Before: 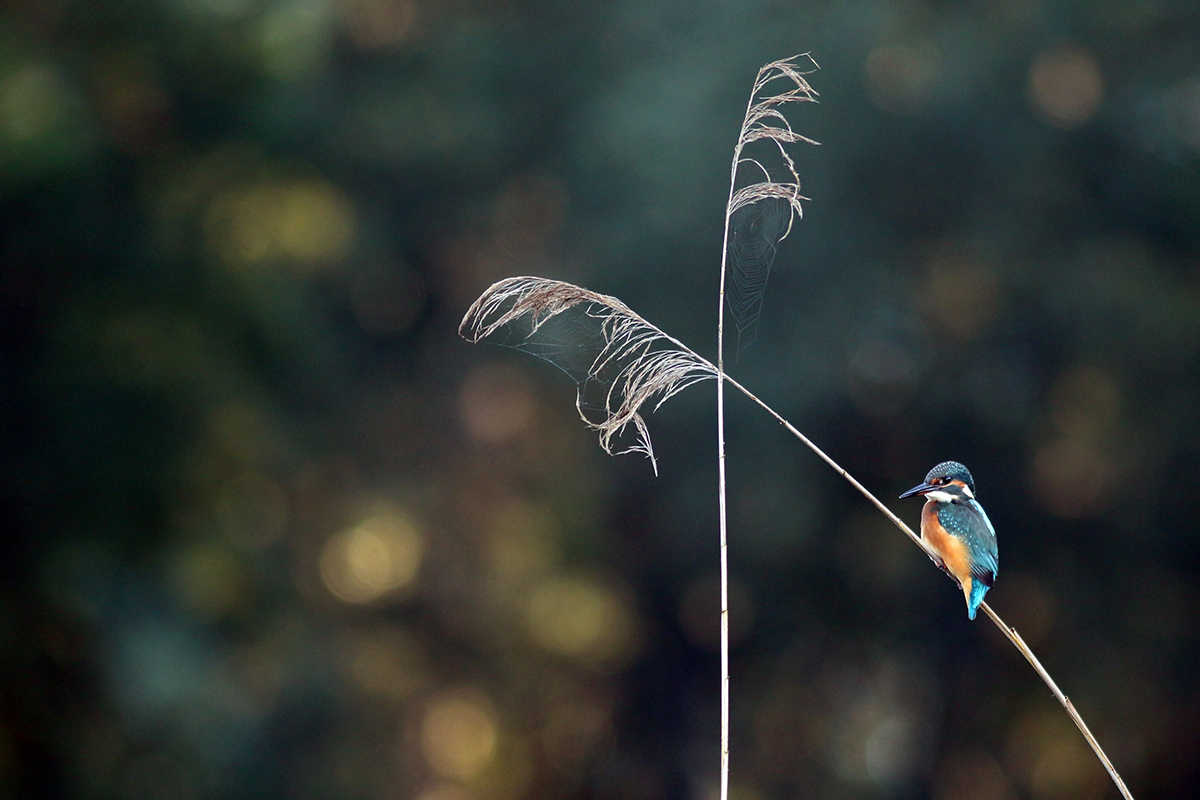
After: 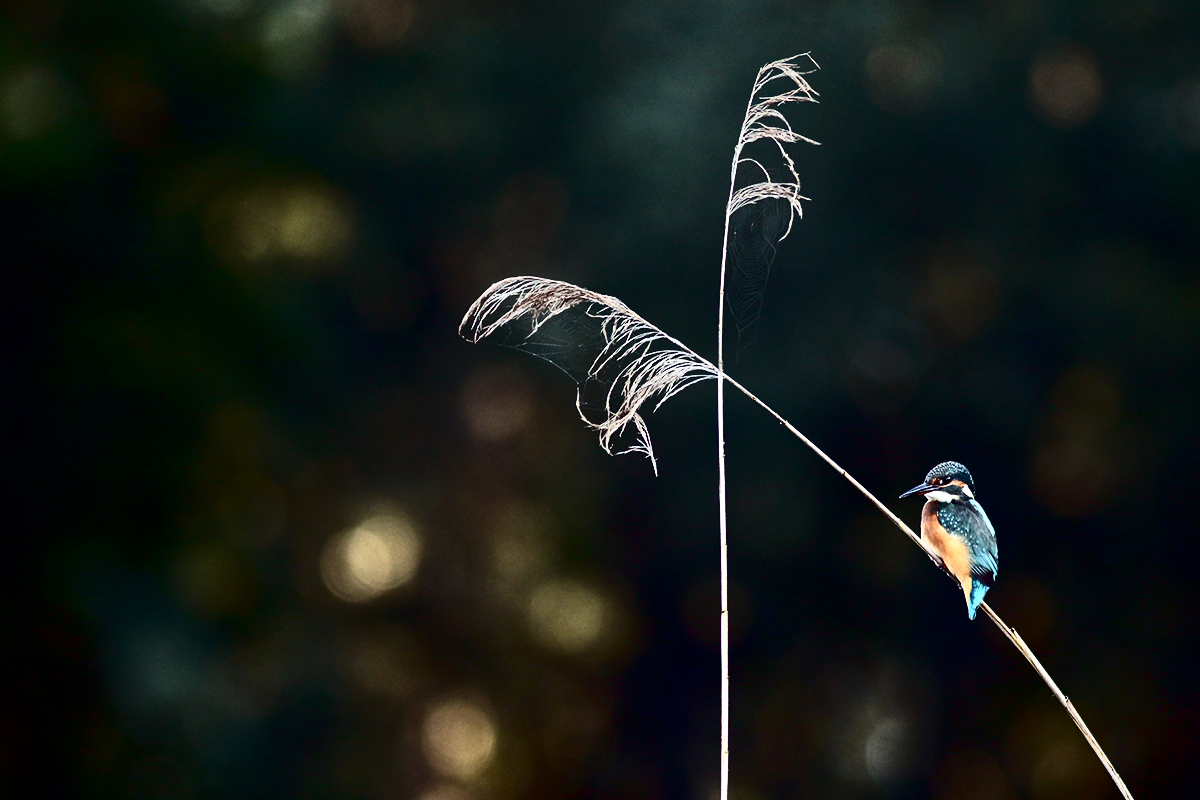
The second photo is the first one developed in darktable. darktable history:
contrast brightness saturation: contrast 0.511, saturation -0.081
